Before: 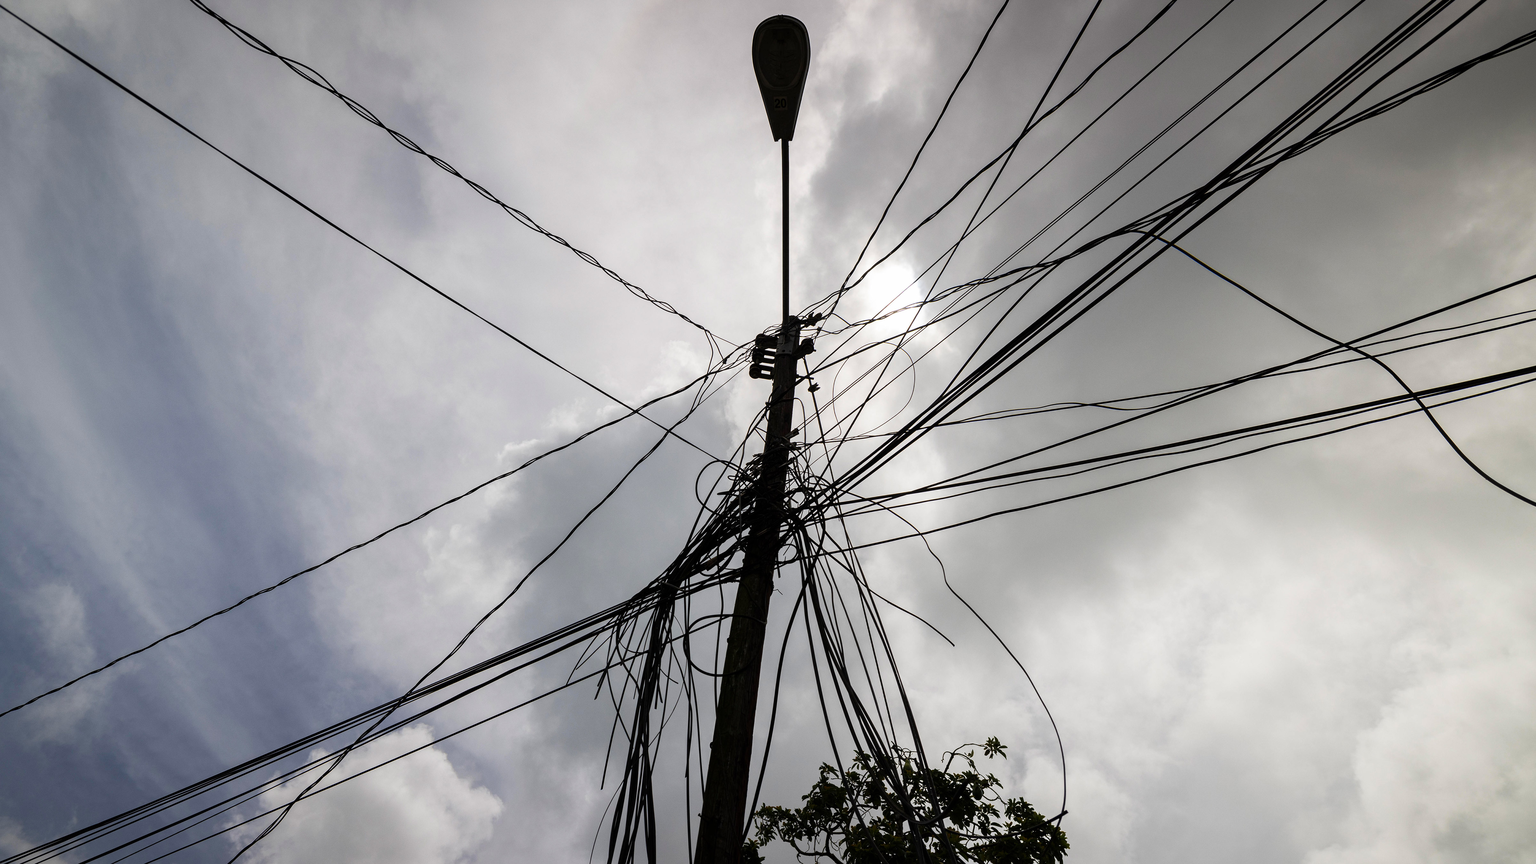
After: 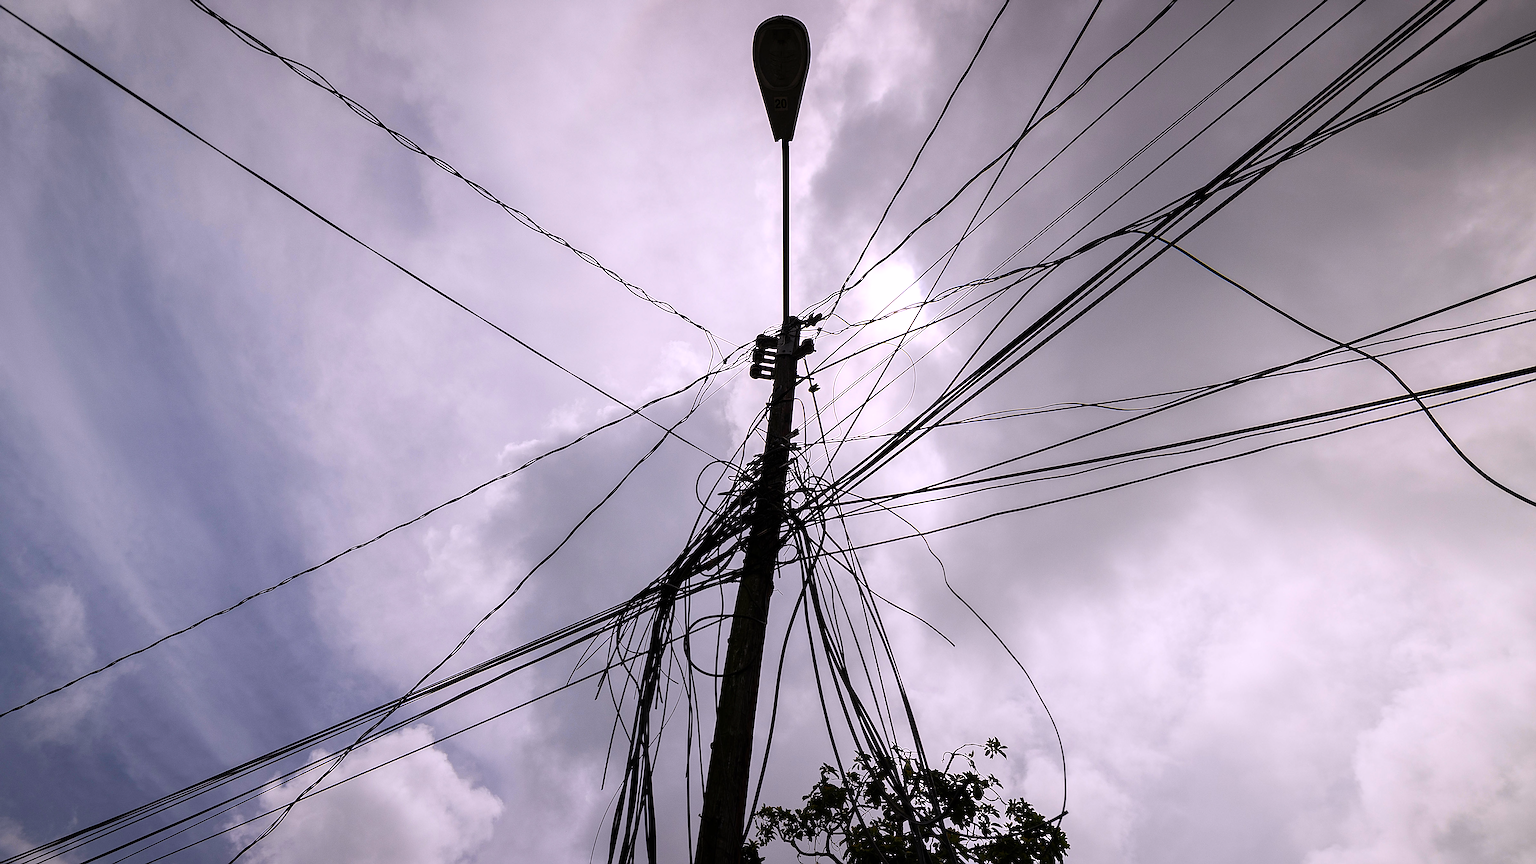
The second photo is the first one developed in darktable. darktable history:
sharpen: amount 0.75
white balance: red 1.066, blue 1.119
